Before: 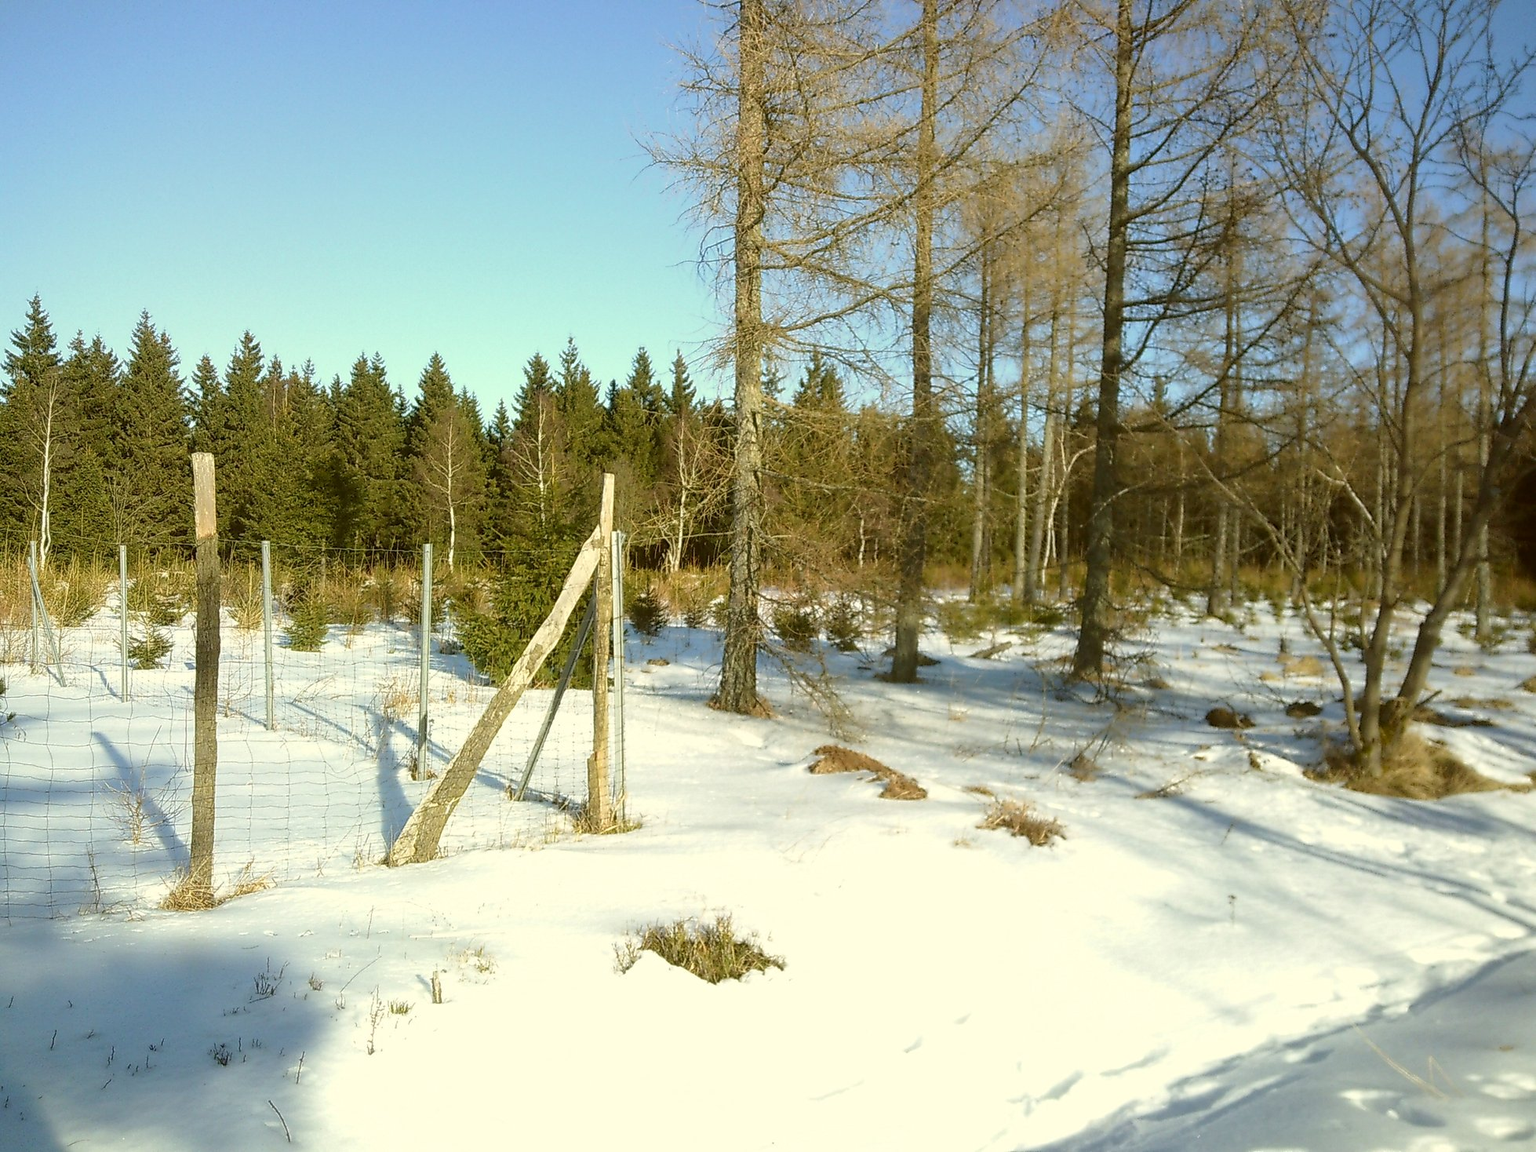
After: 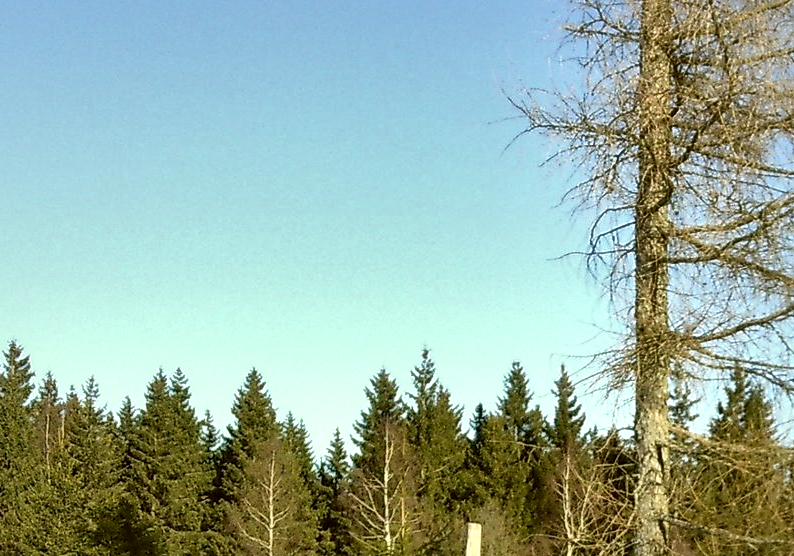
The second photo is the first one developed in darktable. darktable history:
local contrast: mode bilateral grid, contrast 44, coarseness 69, detail 214%, midtone range 0.2
tone equalizer: on, module defaults
crop: left 15.452%, top 5.459%, right 43.956%, bottom 56.62%
